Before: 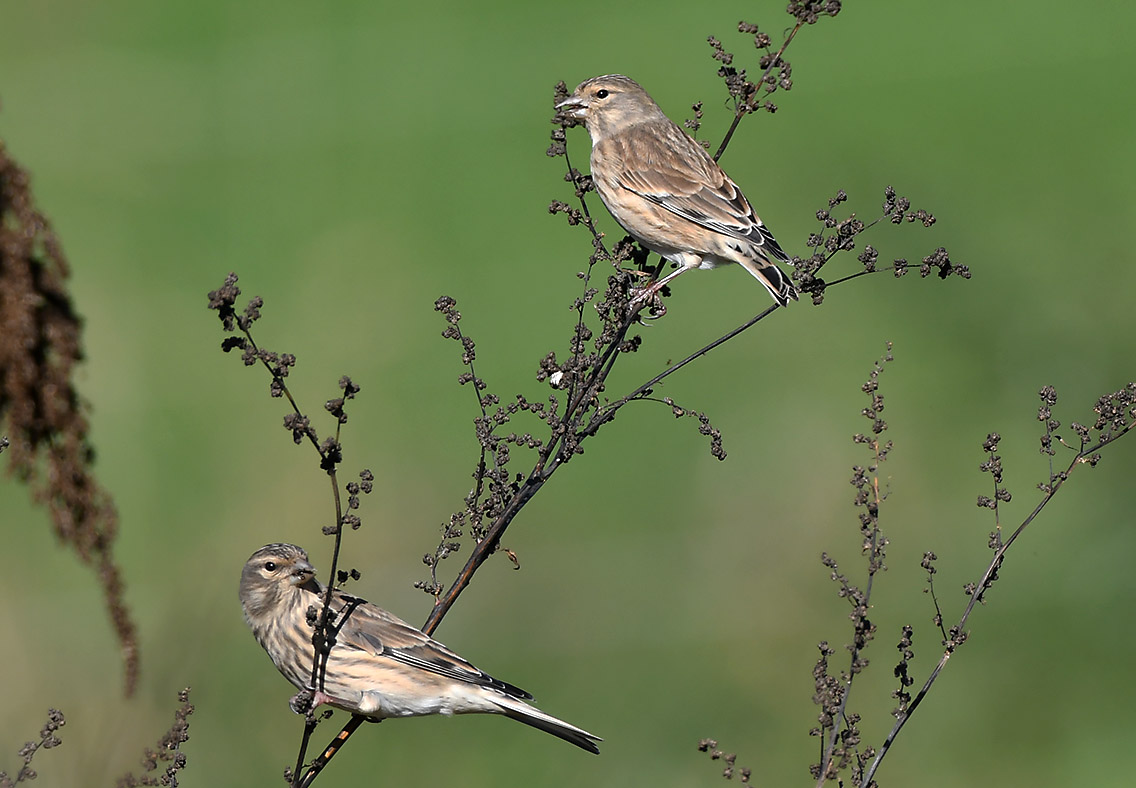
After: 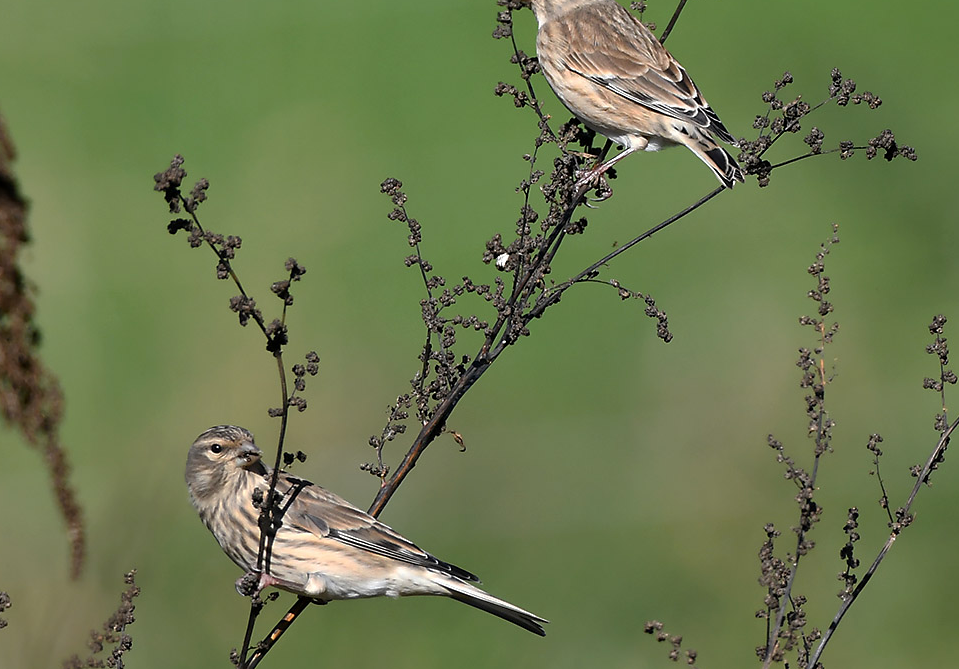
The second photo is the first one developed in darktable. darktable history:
crop and rotate: left 4.805%, top 15.086%, right 10.696%
exposure: black level correction 0.001, compensate highlight preservation false
